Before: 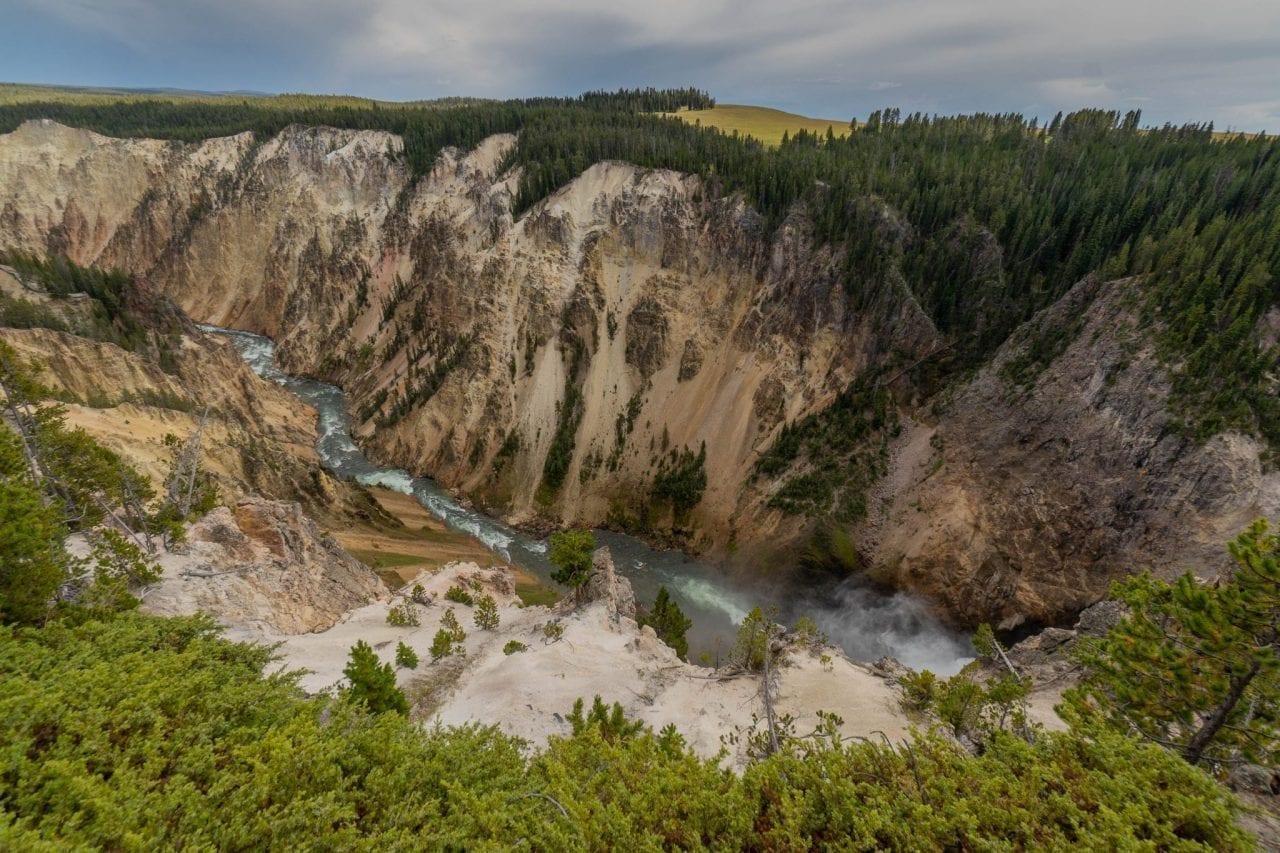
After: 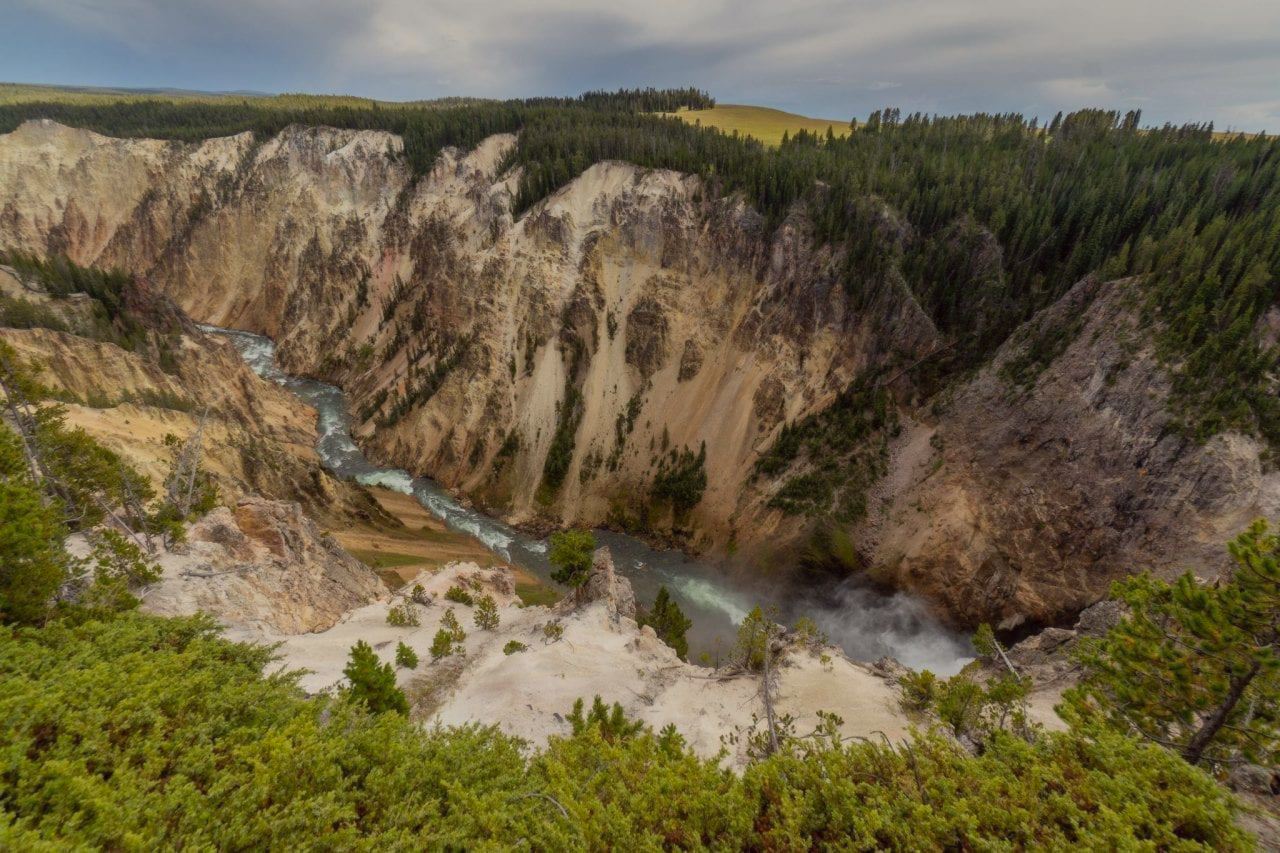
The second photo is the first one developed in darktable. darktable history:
color correction: highlights a* -0.95, highlights b* 4.5, shadows a* 3.55
contrast equalizer: y [[0.5 ×4, 0.467, 0.376], [0.5 ×6], [0.5 ×6], [0 ×6], [0 ×6]]
